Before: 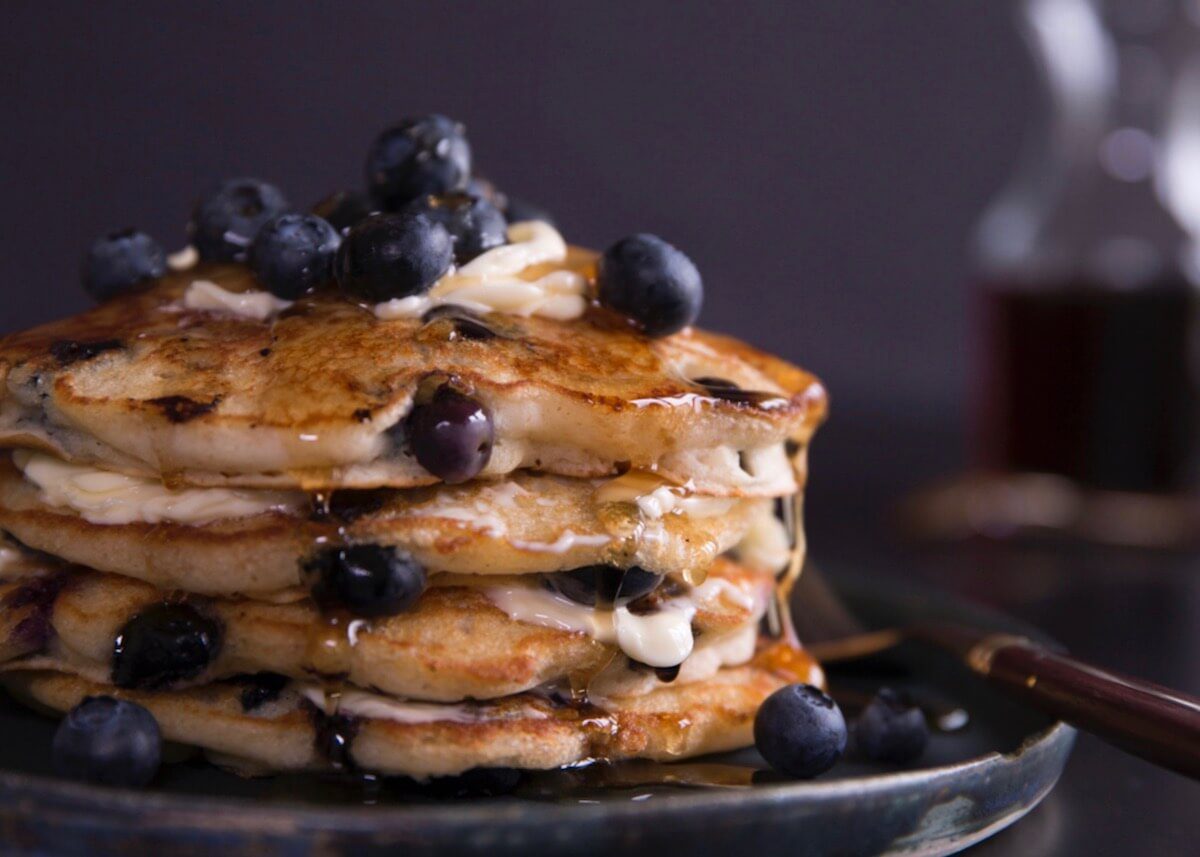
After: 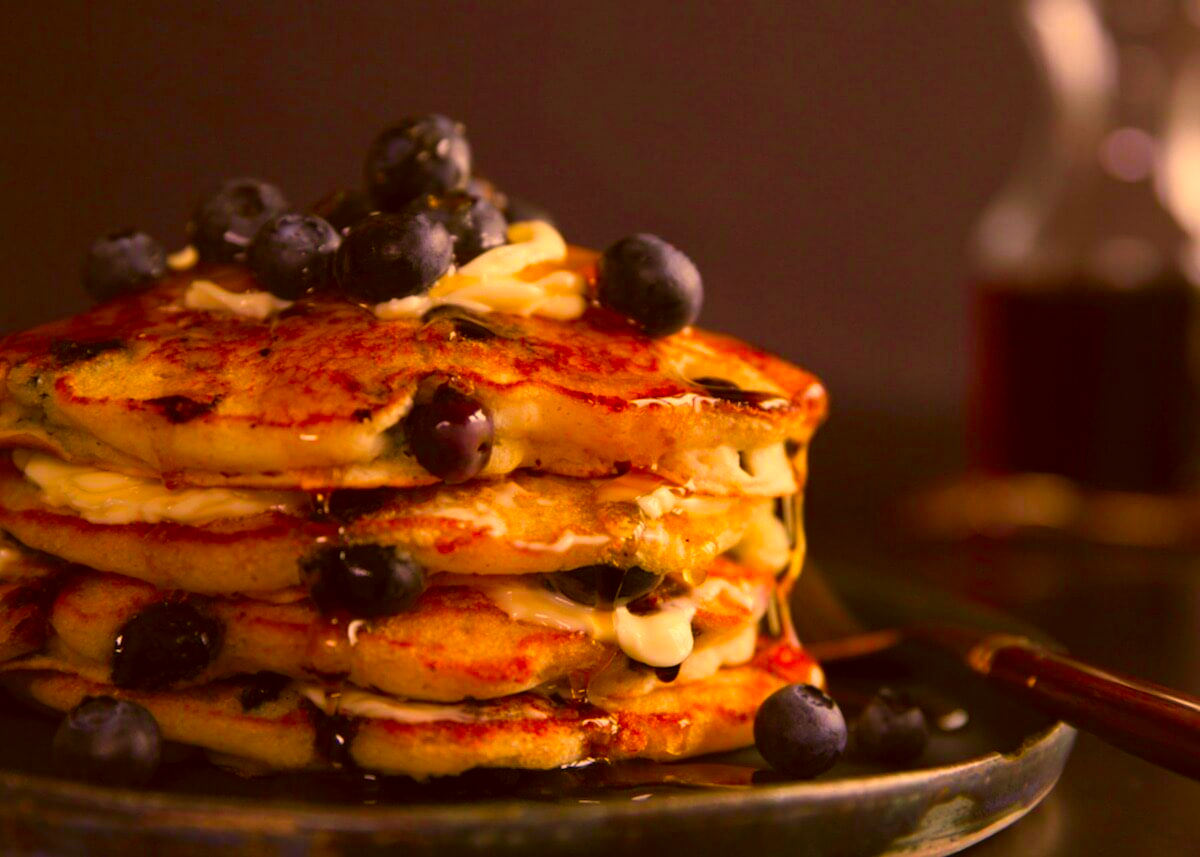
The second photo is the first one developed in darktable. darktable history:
color correction: highlights a* 10.63, highlights b* 30.24, shadows a* 2.75, shadows b* 17.11, saturation 1.72
